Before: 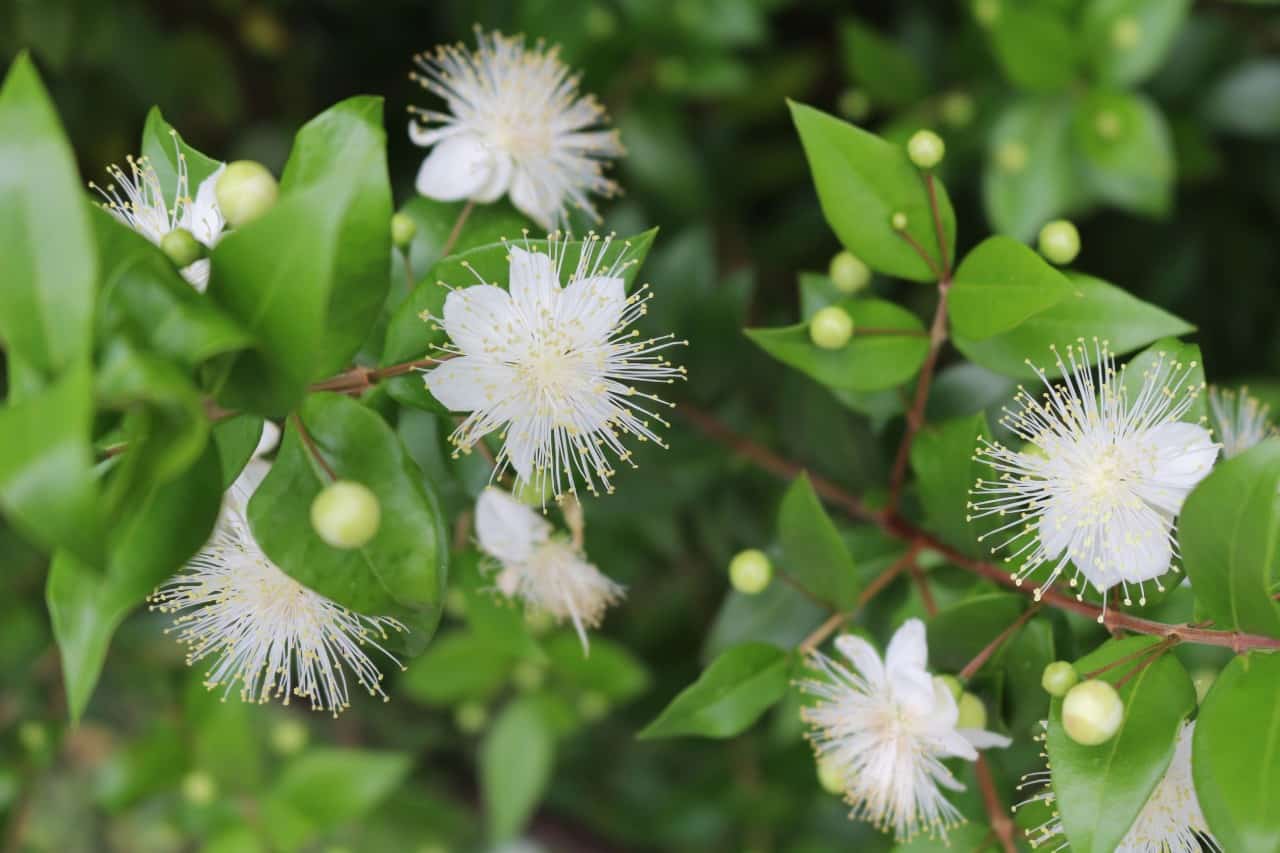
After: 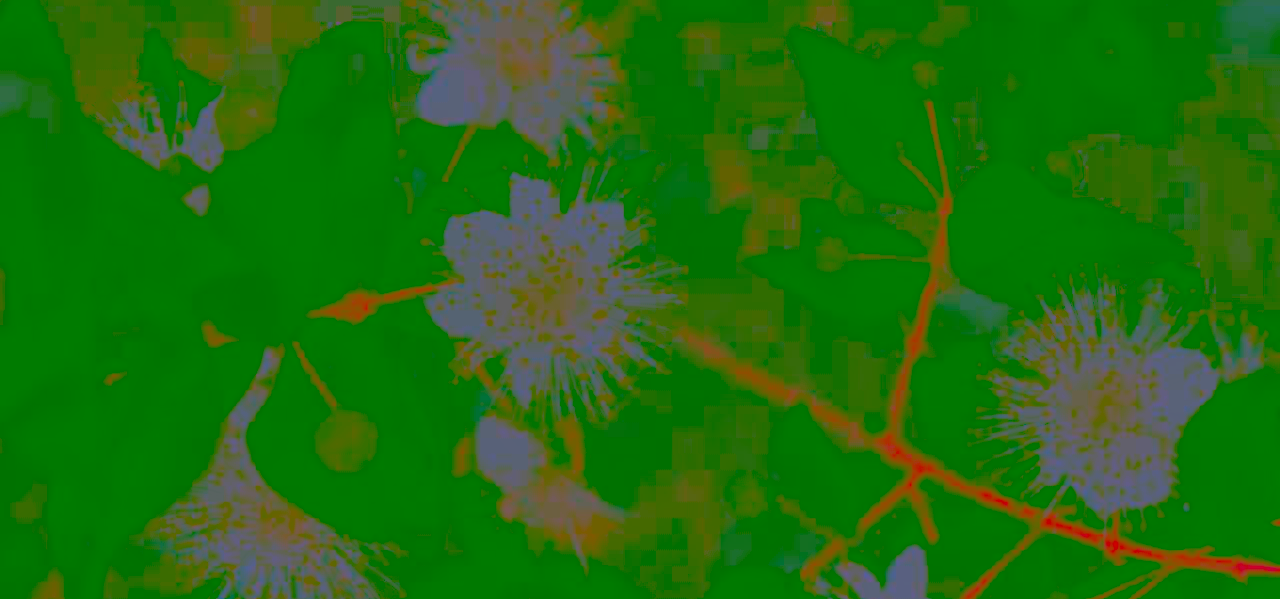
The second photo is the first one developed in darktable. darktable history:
crop and rotate: top 8.693%, bottom 21.036%
contrast brightness saturation: contrast -0.99, brightness -0.156, saturation 0.754
exposure: black level correction 0.005, exposure 2.081 EV, compensate exposure bias true, compensate highlight preservation false
tone equalizer: -8 EV 0.073 EV, edges refinement/feathering 500, mask exposure compensation -1.57 EV, preserve details no
